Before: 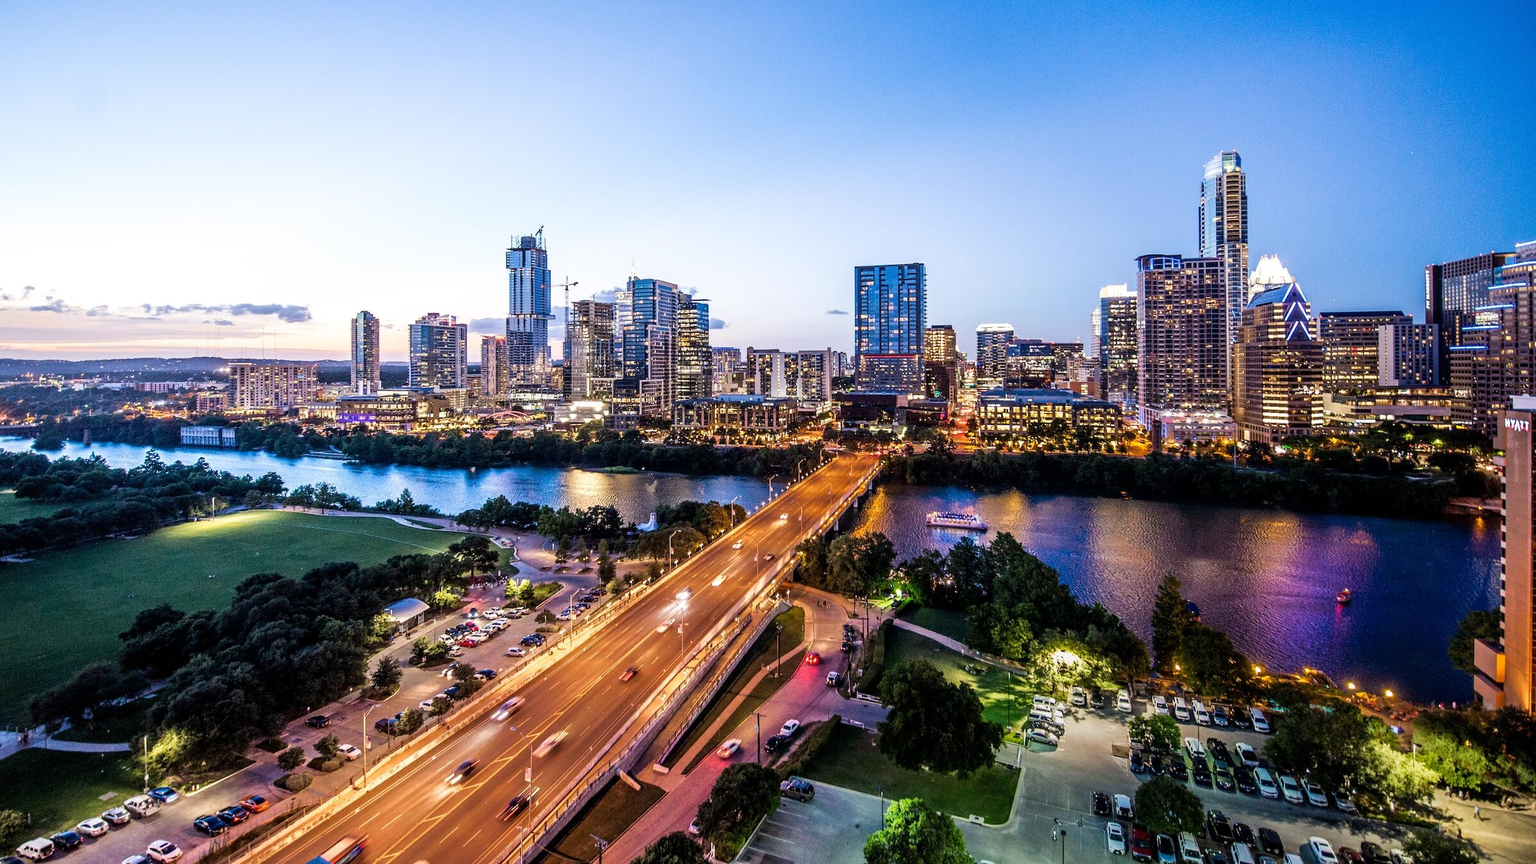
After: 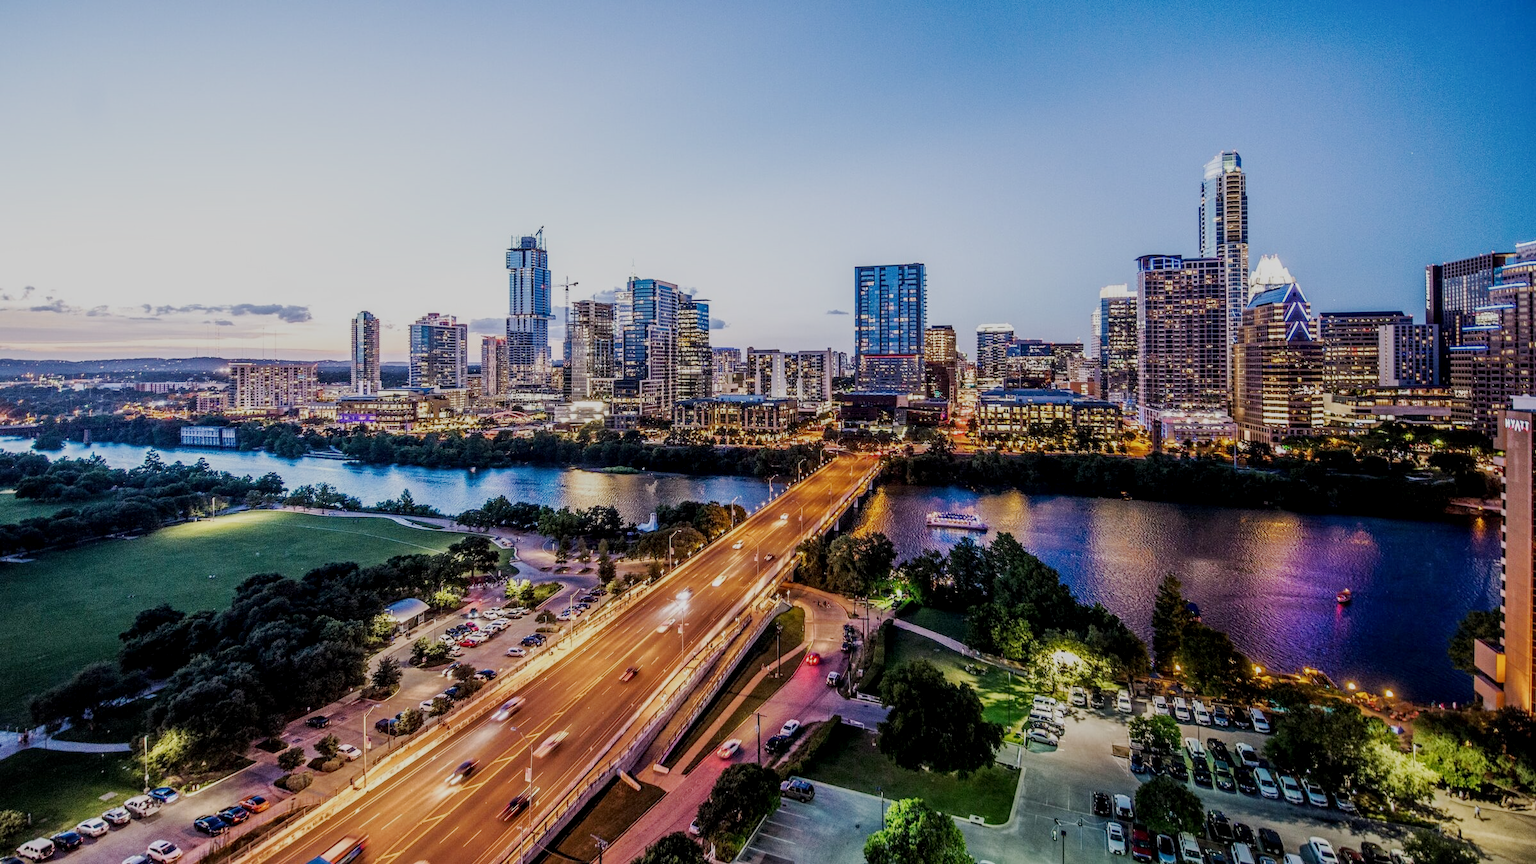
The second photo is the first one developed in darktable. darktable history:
local contrast: on, module defaults
exposure: exposure -1 EV, compensate highlight preservation false
base curve: curves: ch0 [(0, 0) (0.158, 0.273) (0.879, 0.895) (1, 1)], preserve colors none
